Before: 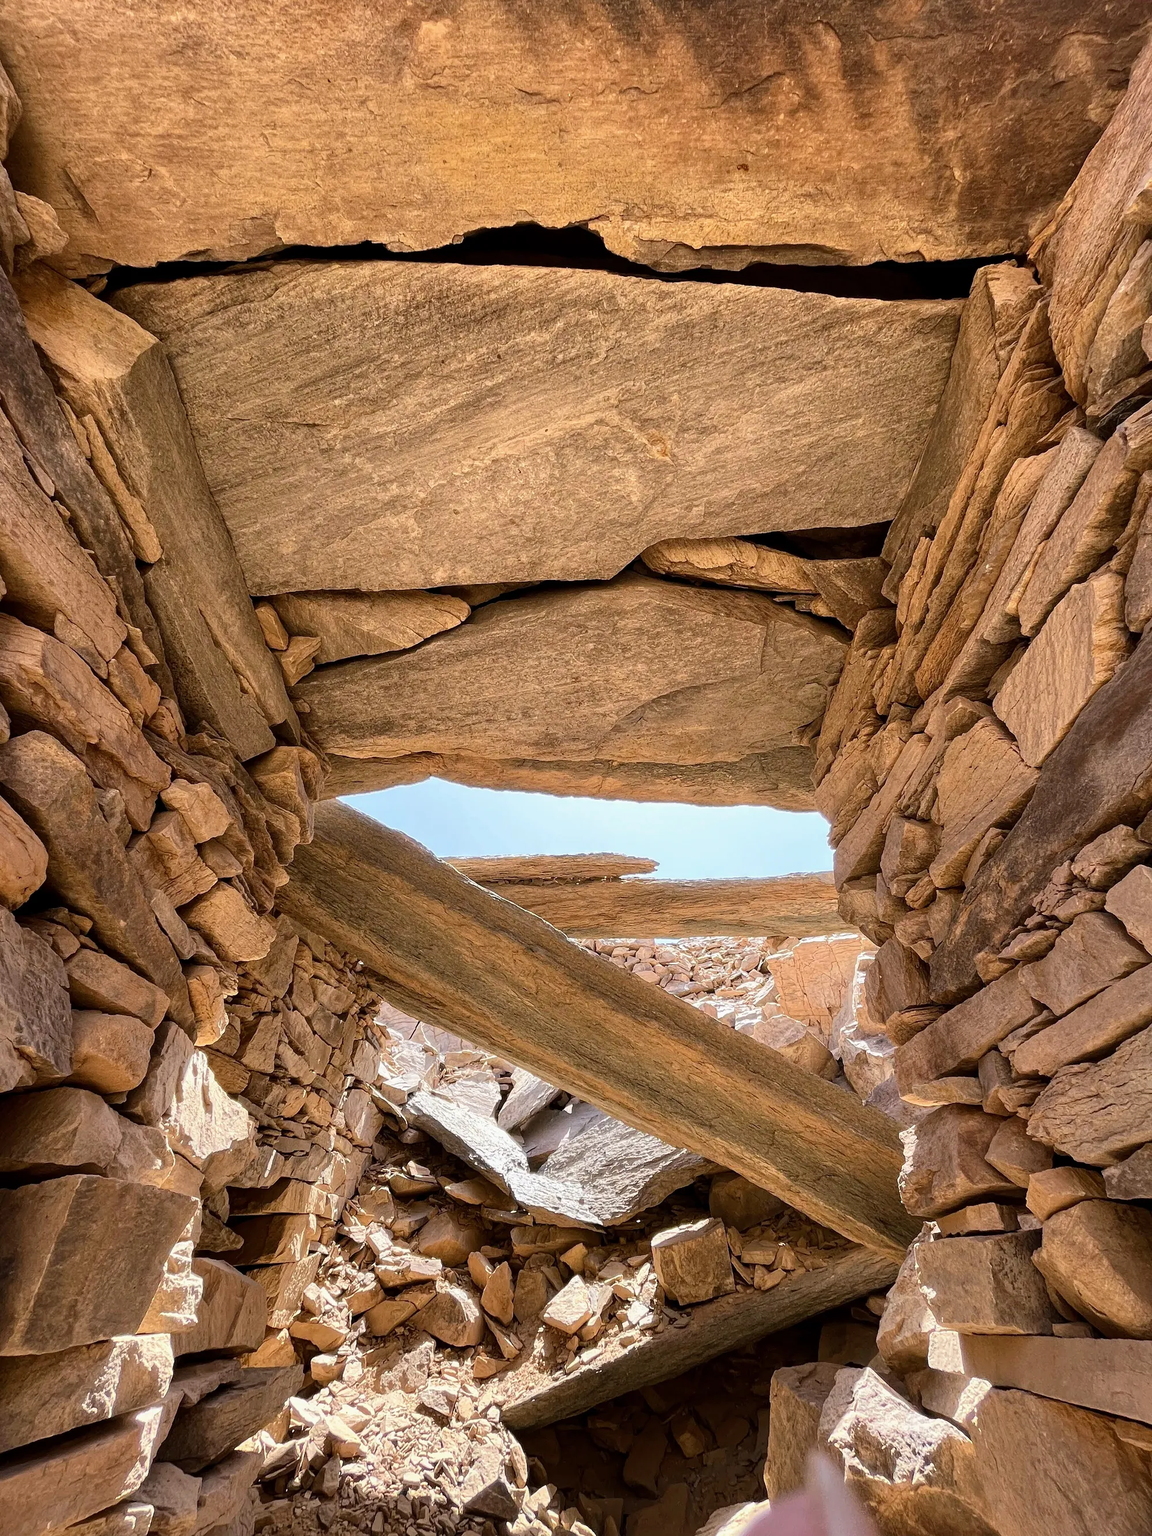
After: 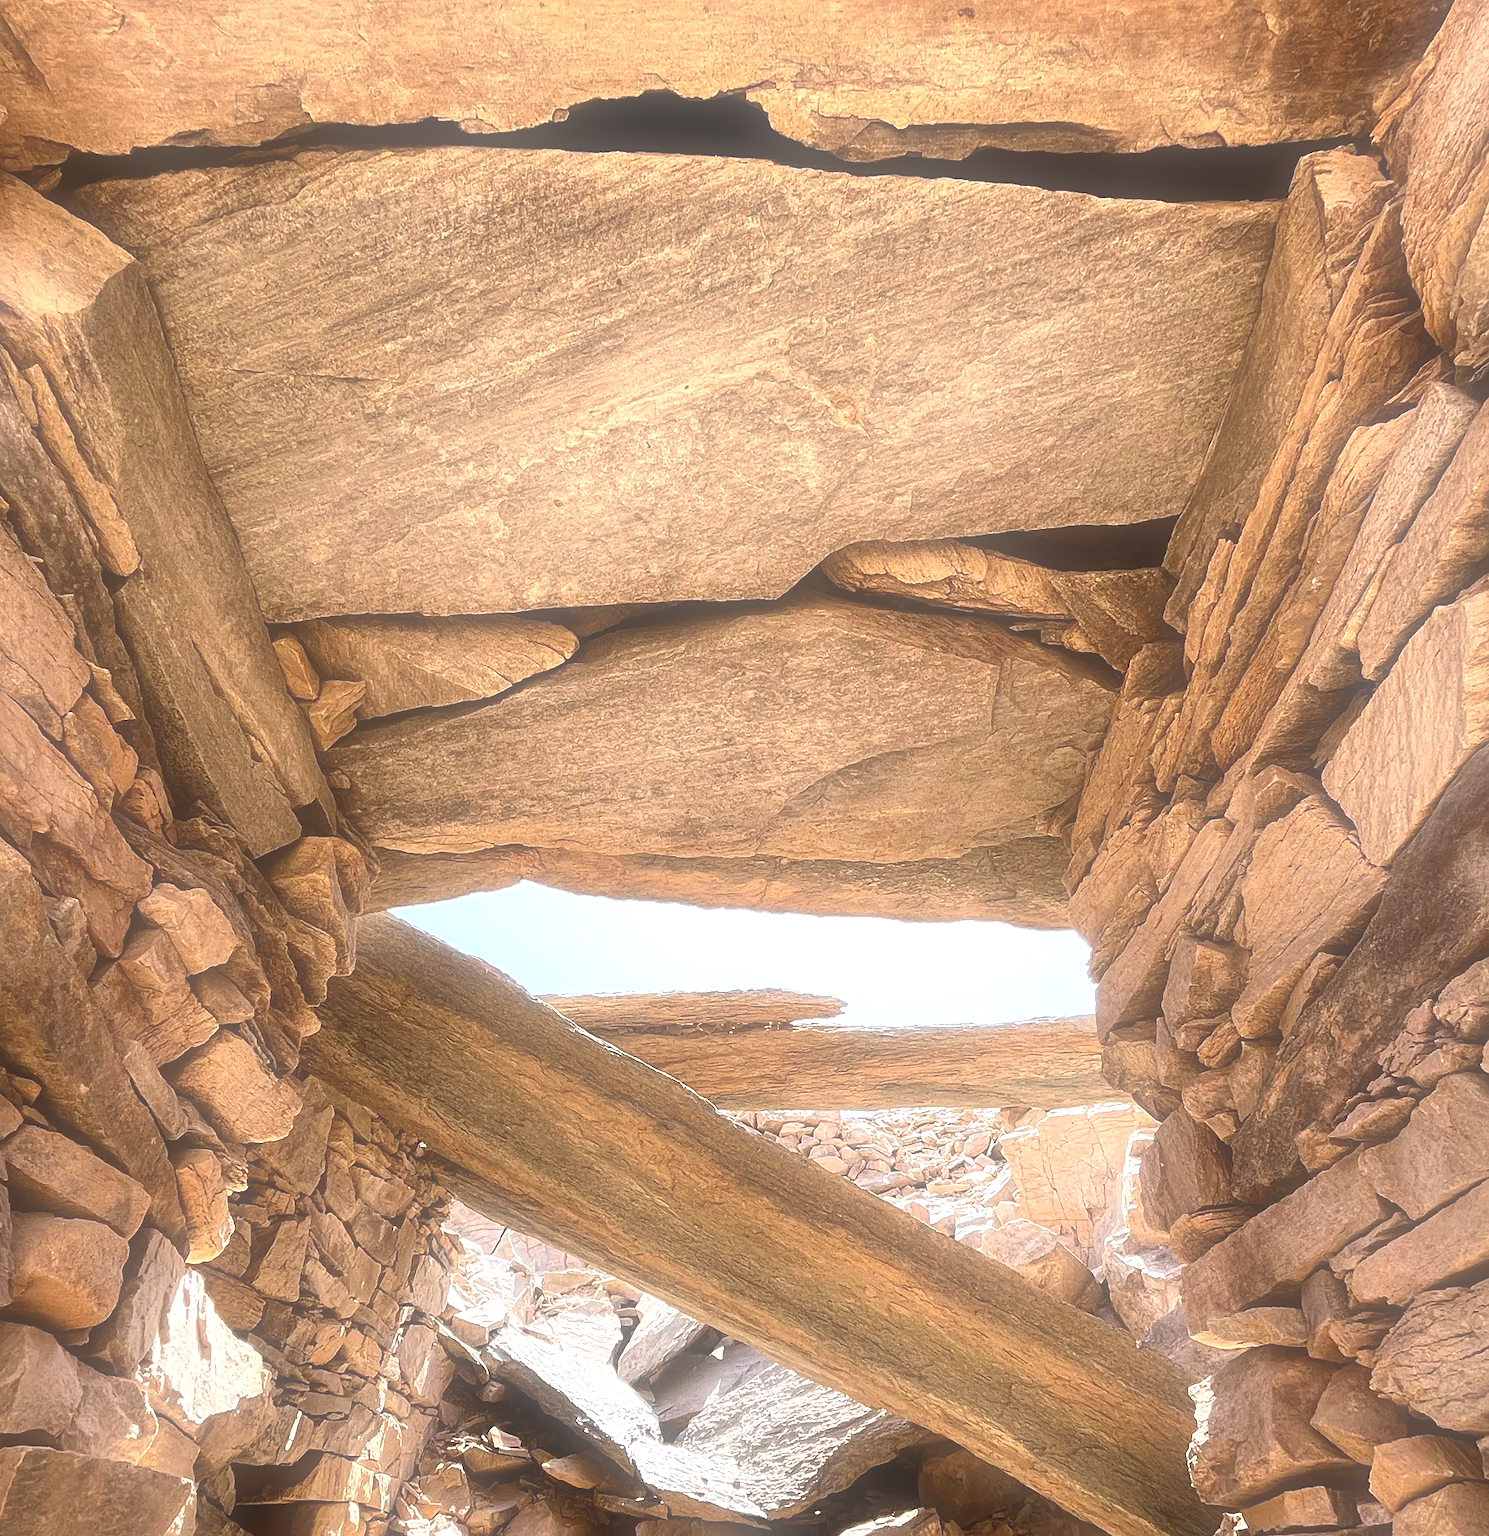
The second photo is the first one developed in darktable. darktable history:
crop: left 5.596%, top 10.314%, right 3.534%, bottom 19.395%
soften: size 60.24%, saturation 65.46%, brightness 0.506 EV, mix 25.7%
sharpen: amount 0.2
exposure: black level correction 0, exposure 0.7 EV, compensate exposure bias true, compensate highlight preservation false
